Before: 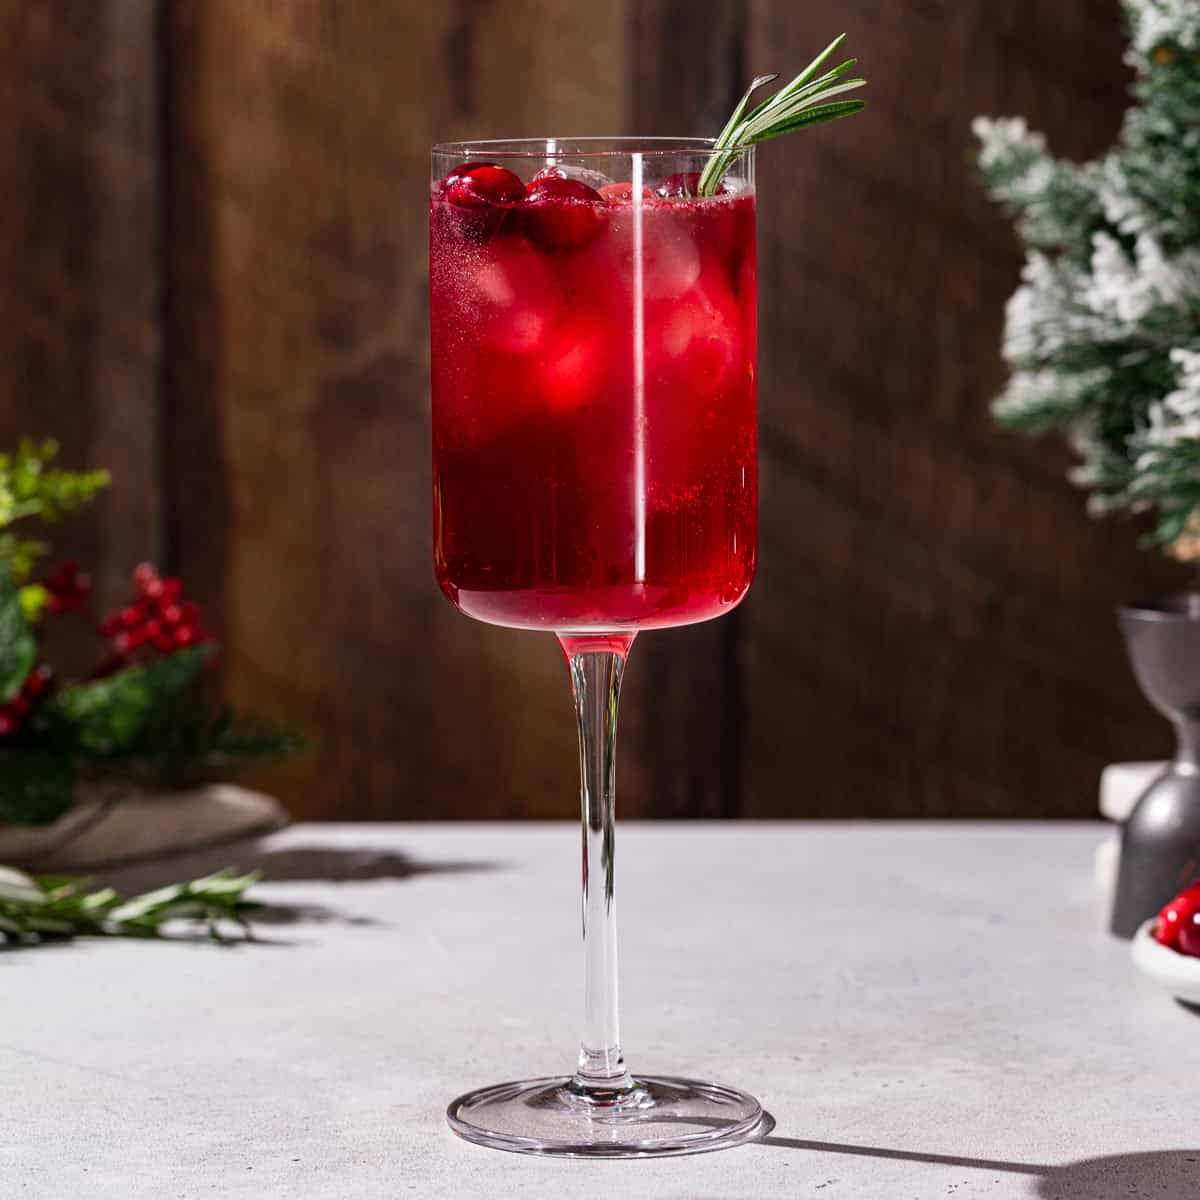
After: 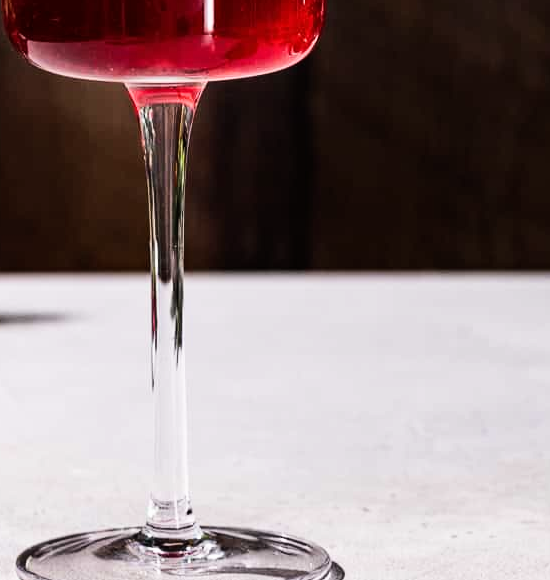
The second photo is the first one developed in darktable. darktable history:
crop: left 35.976%, top 45.819%, right 18.162%, bottom 5.807%
filmic rgb: black relative exposure -14.19 EV, white relative exposure 3.39 EV, hardness 7.89, preserve chrominance max RGB
tone equalizer: -8 EV -0.75 EV, -7 EV -0.7 EV, -6 EV -0.6 EV, -5 EV -0.4 EV, -3 EV 0.4 EV, -2 EV 0.6 EV, -1 EV 0.7 EV, +0 EV 0.75 EV, edges refinement/feathering 500, mask exposure compensation -1.57 EV, preserve details no
